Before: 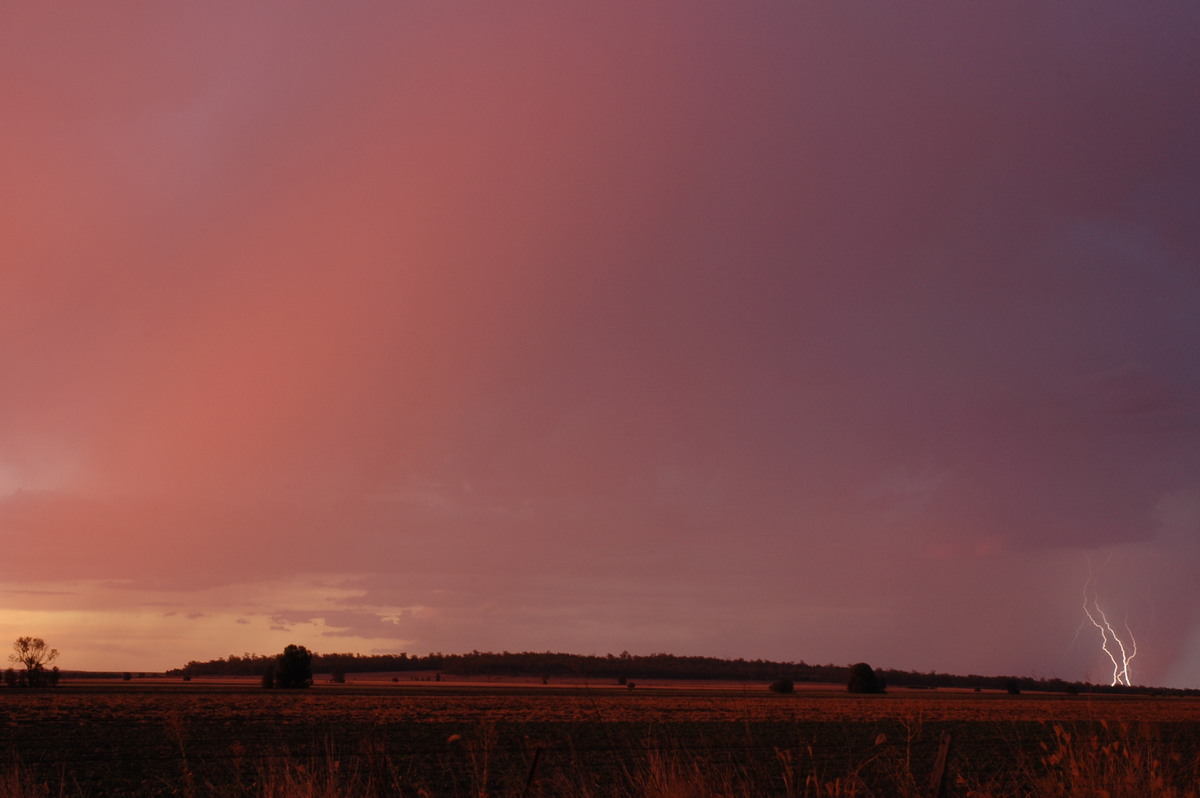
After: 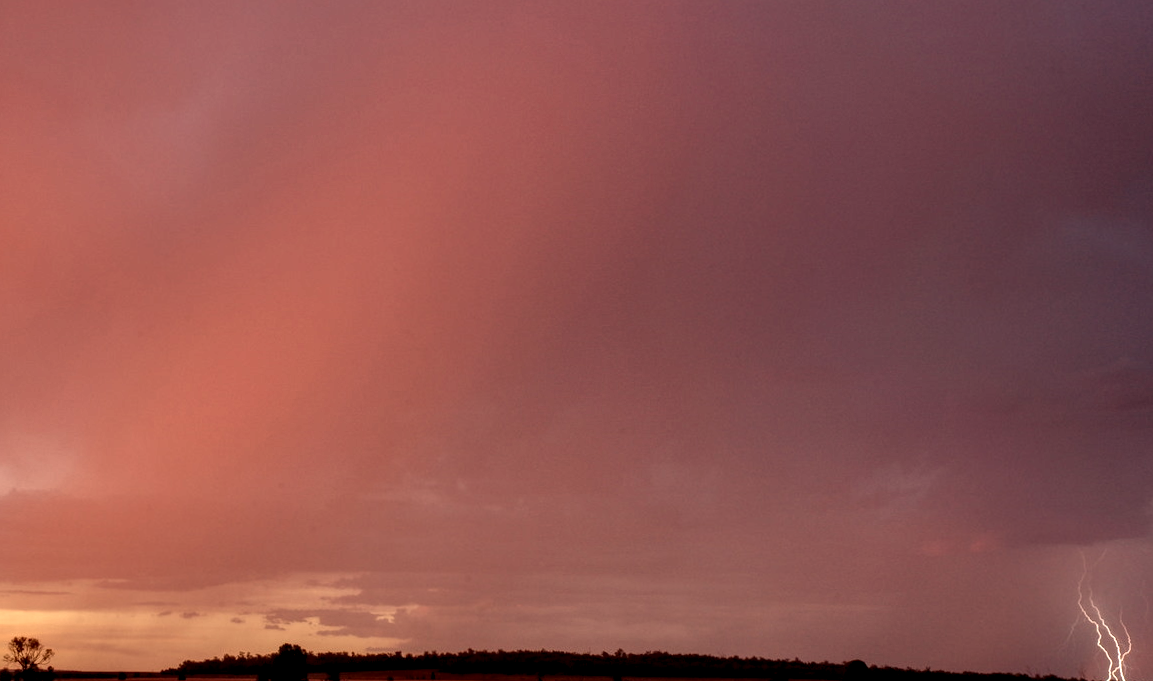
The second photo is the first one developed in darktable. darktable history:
crop and rotate: angle 0.2°, left 0.275%, right 3.127%, bottom 14.18%
white balance: red 1.045, blue 0.932
local contrast: highlights 19%, detail 186%
